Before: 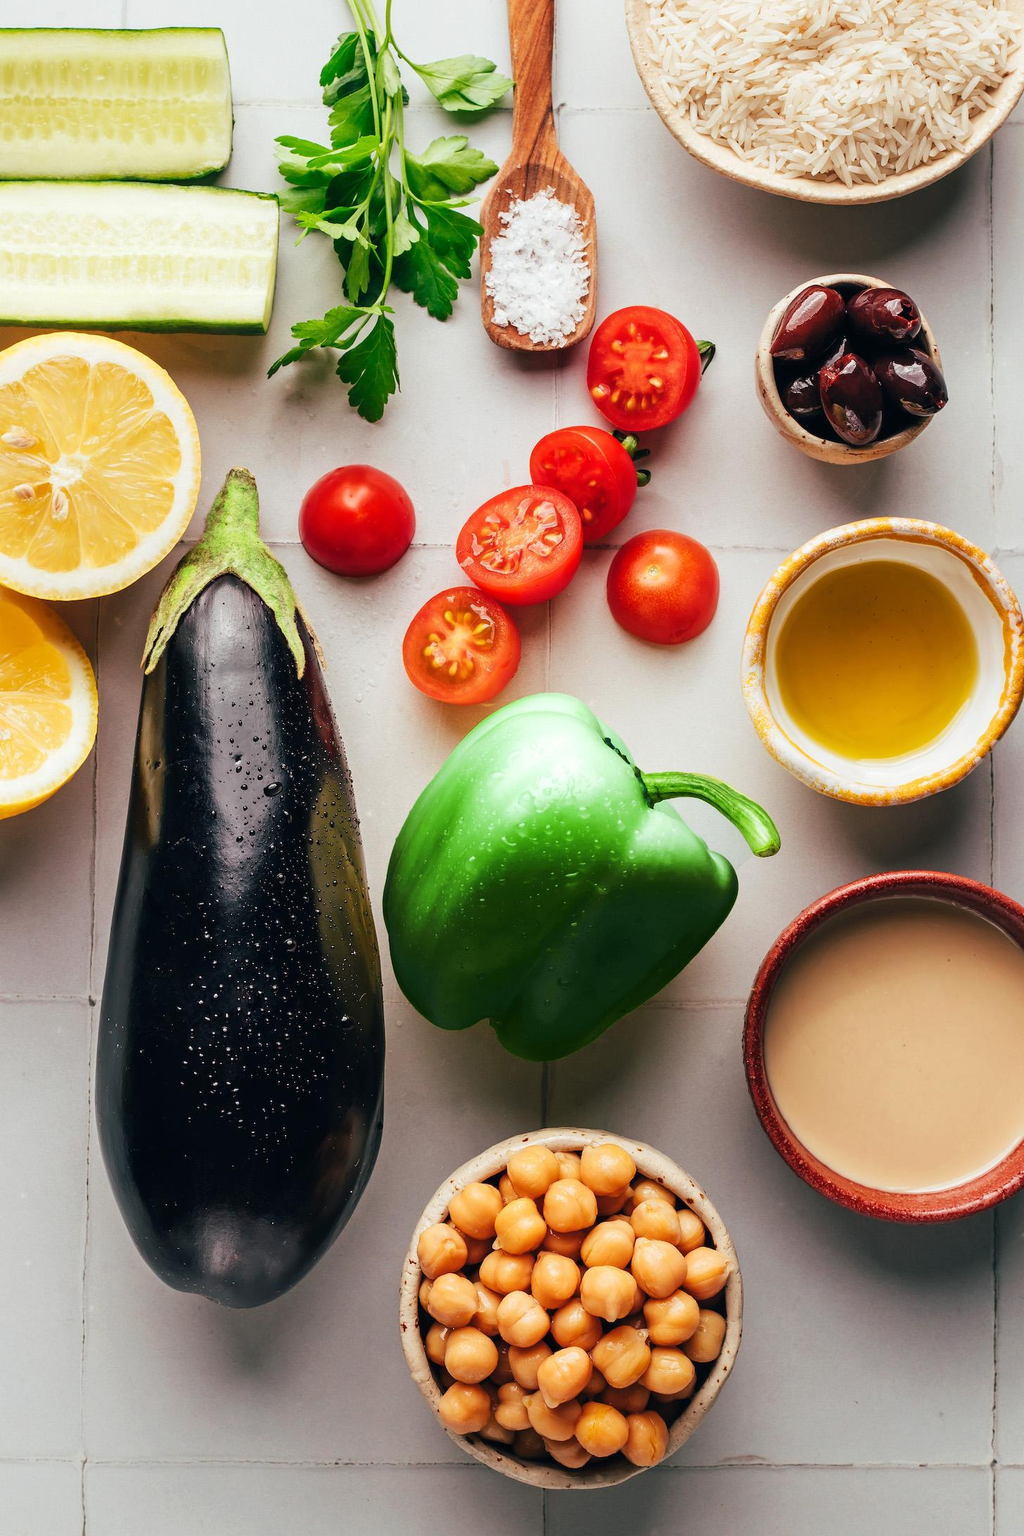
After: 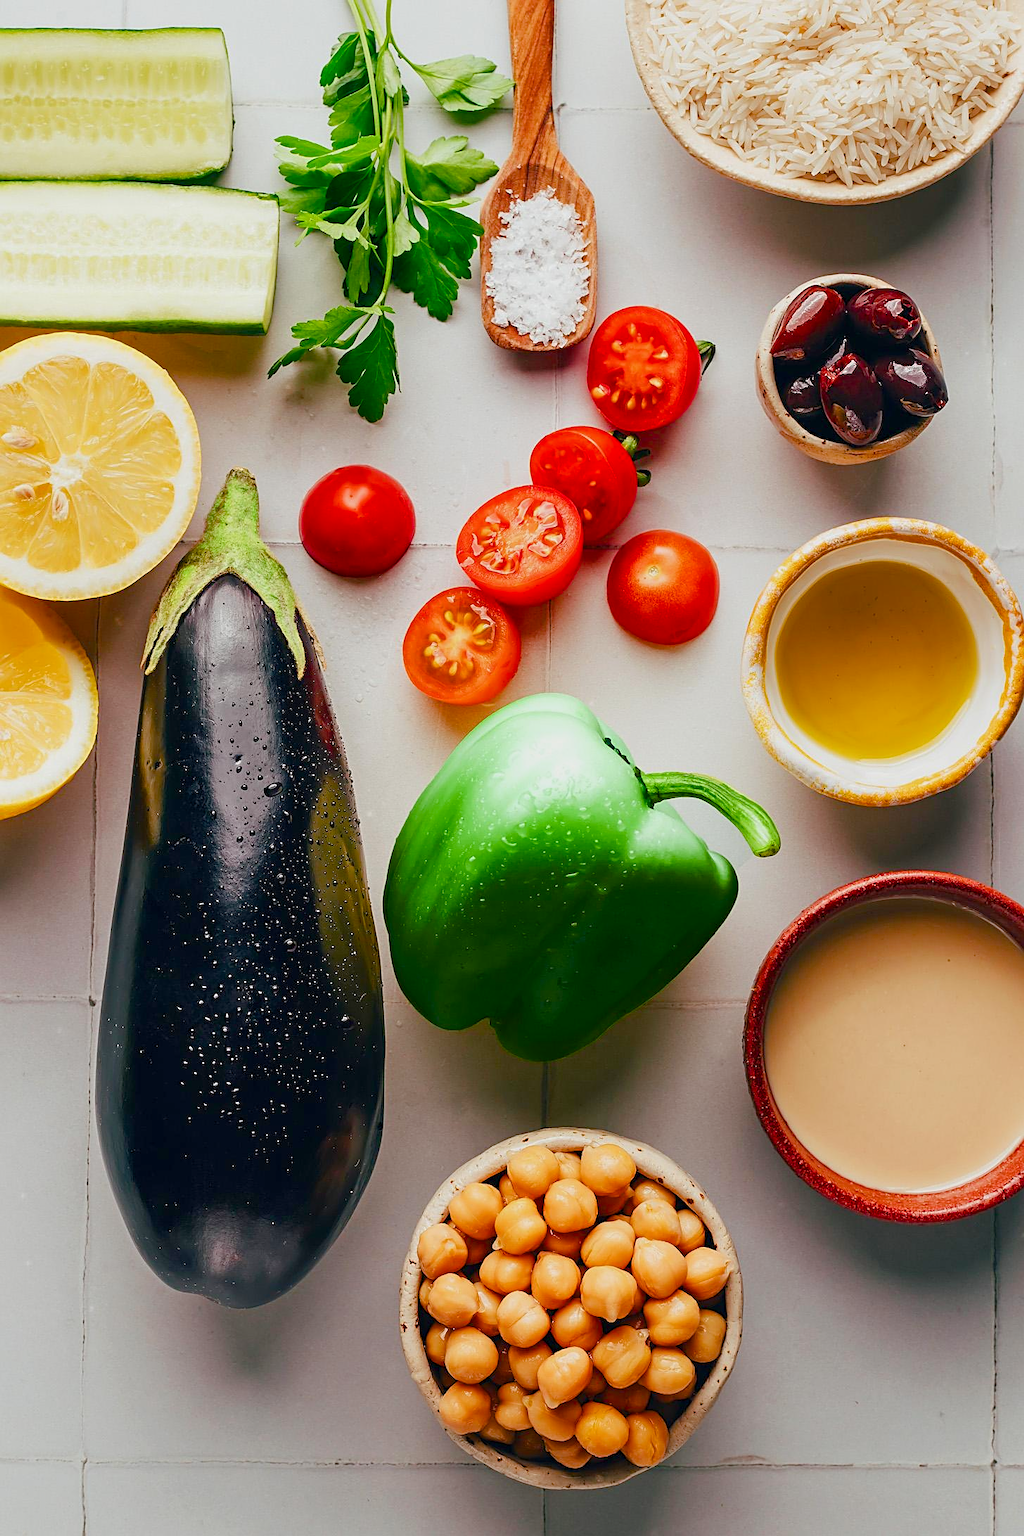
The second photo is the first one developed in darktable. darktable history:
sharpen: on, module defaults
color balance rgb: global offset › hue 172.02°, perceptual saturation grading › global saturation 20%, perceptual saturation grading › highlights -24.764%, perceptual saturation grading › shadows 49.556%, contrast -10.519%
